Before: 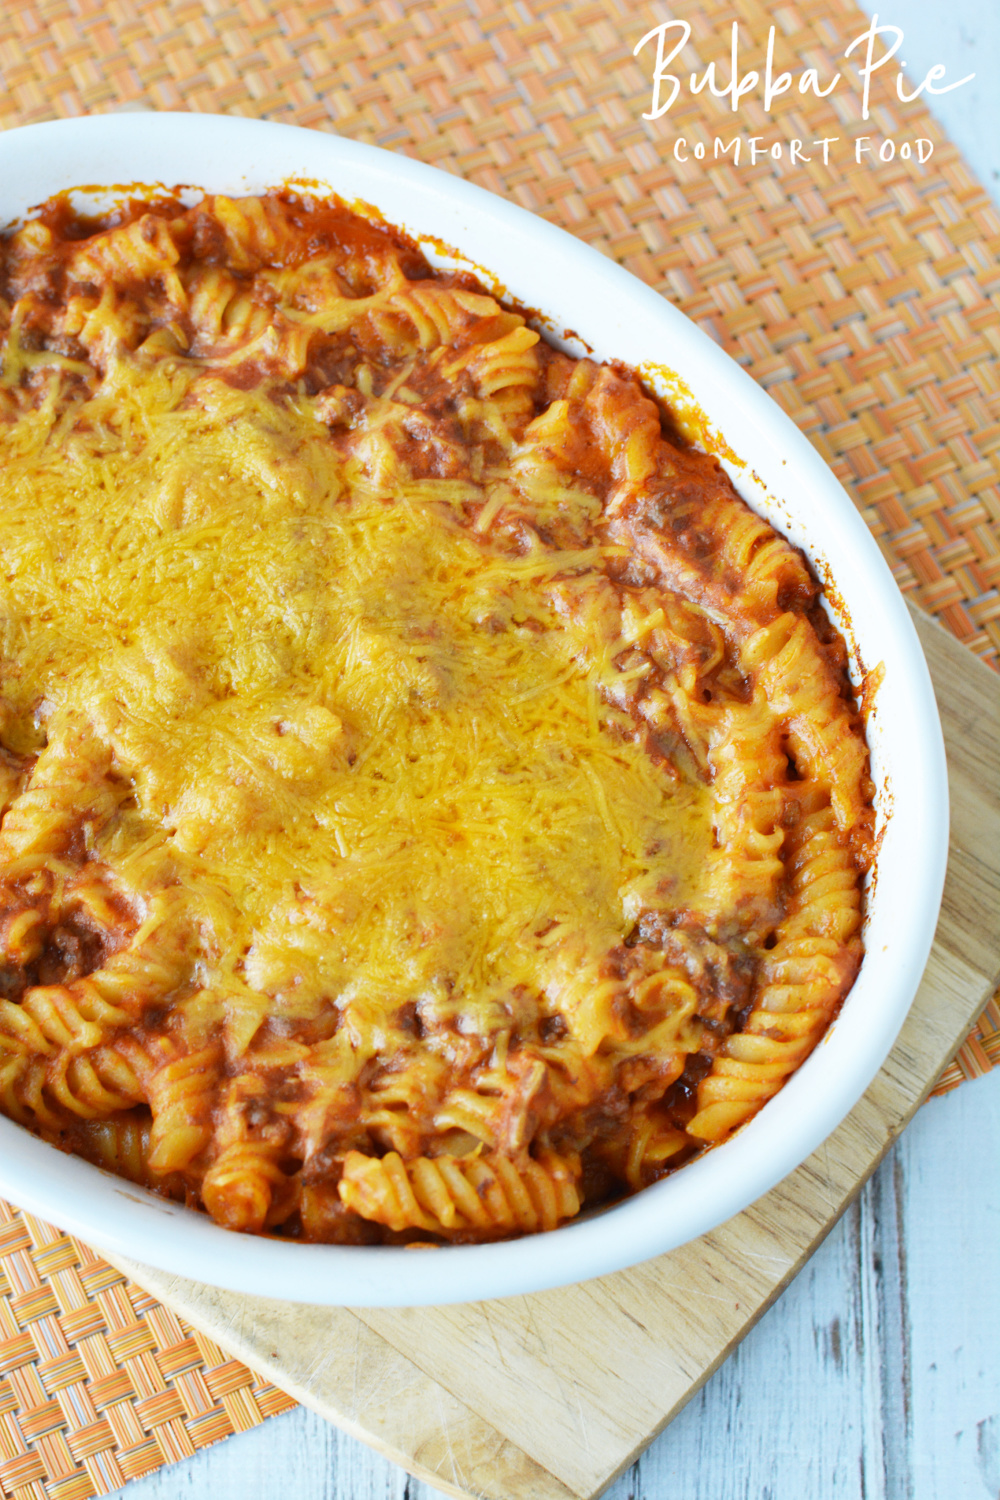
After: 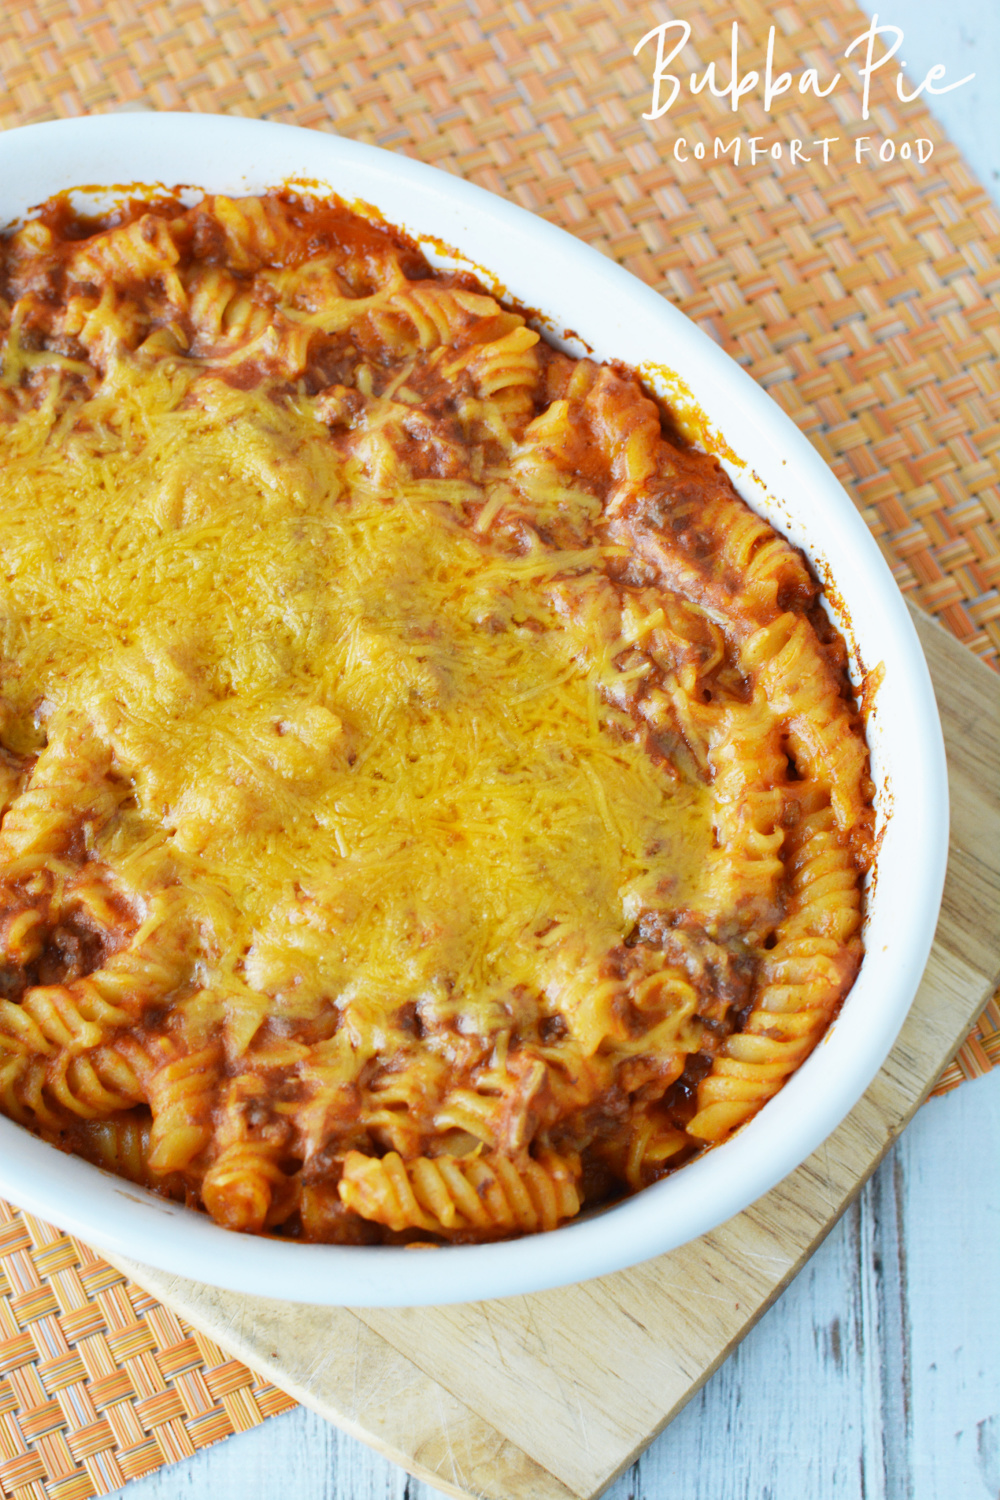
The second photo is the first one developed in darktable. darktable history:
exposure: exposure -0.043 EV, compensate highlight preservation false
